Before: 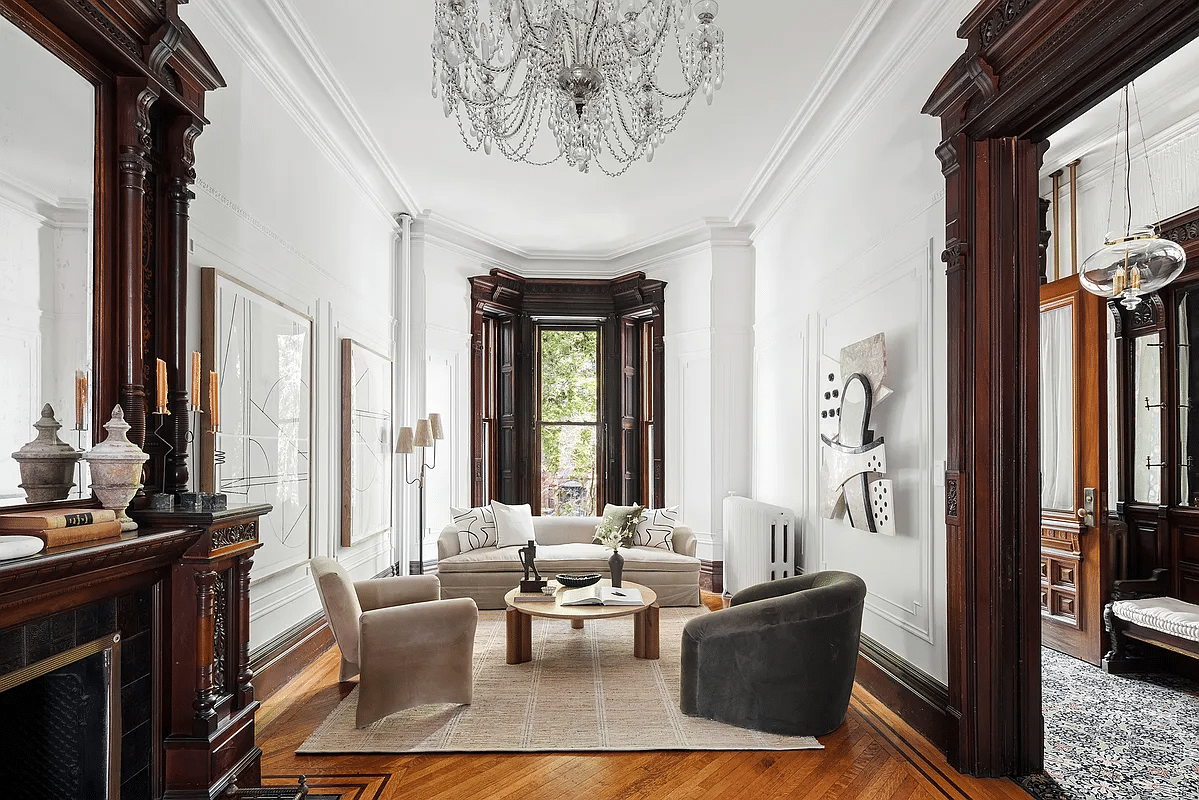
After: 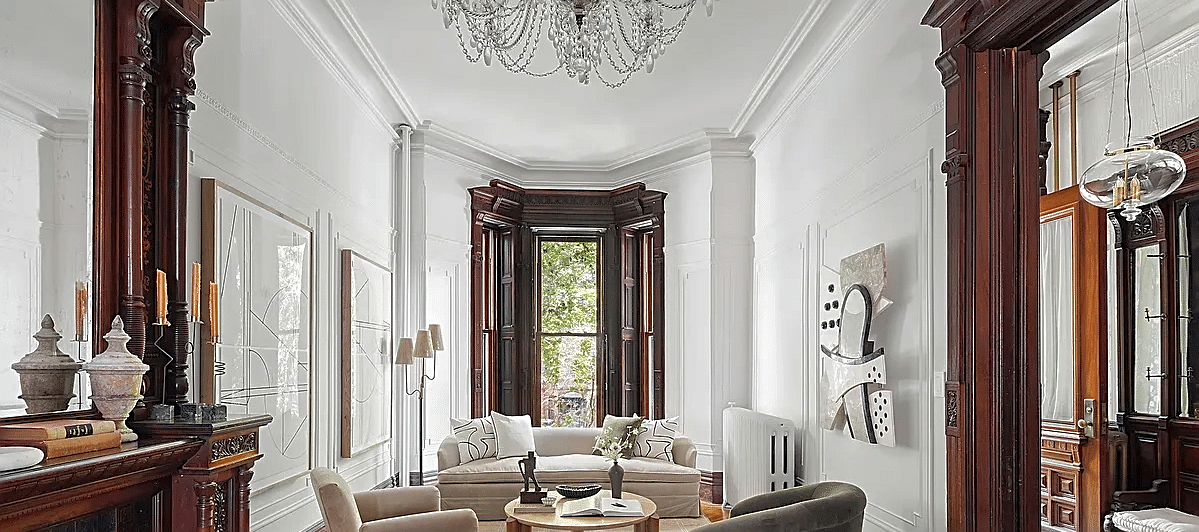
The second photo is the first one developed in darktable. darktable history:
sharpen: amount 0.475
shadows and highlights: on, module defaults
crop: top 11.162%, bottom 22.319%
